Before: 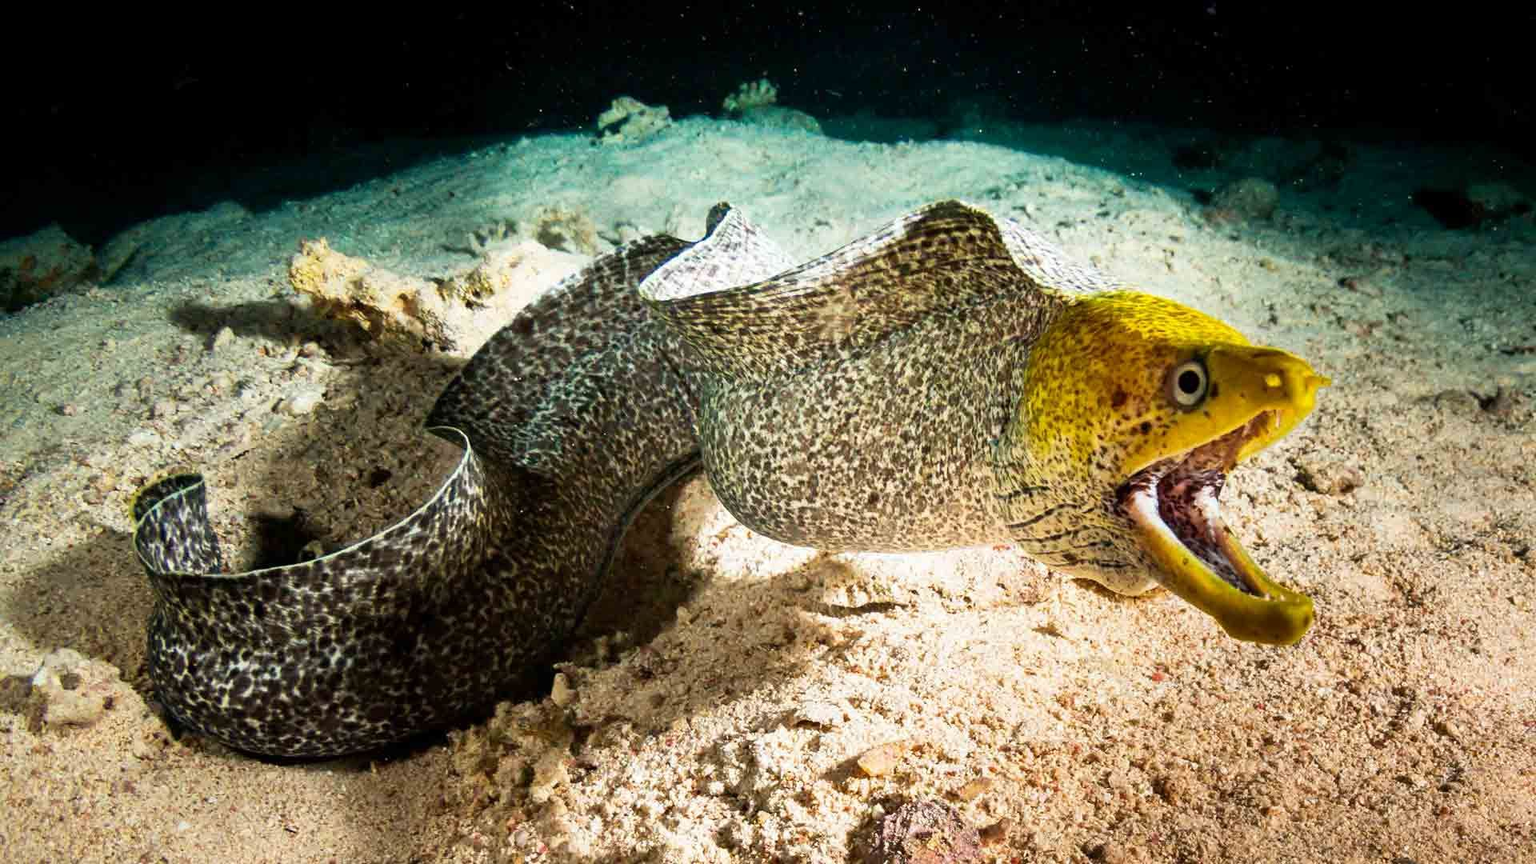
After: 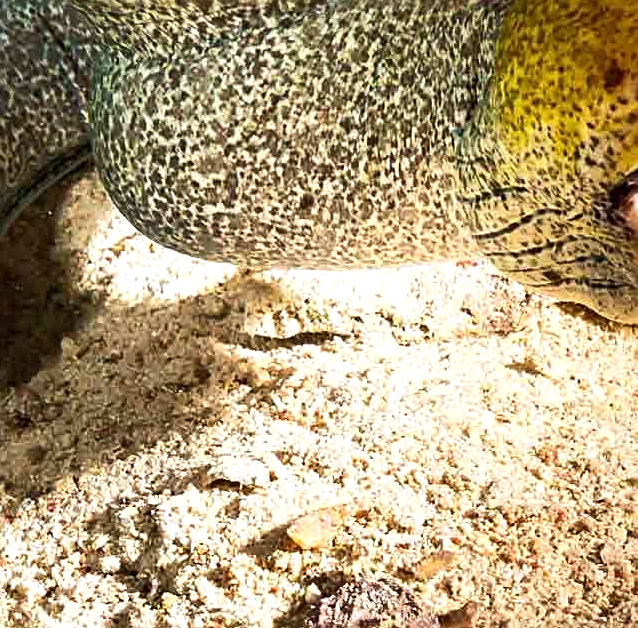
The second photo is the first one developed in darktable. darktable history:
tone equalizer: -8 EV -0.001 EV, -7 EV 0.002 EV, -6 EV -0.002 EV, -5 EV -0.011 EV, -4 EV -0.053 EV, -3 EV -0.203 EV, -2 EV -0.256 EV, -1 EV 0.121 EV, +0 EV 0.306 EV
crop: left 40.909%, top 39.073%, right 25.84%, bottom 2.723%
sharpen: on, module defaults
